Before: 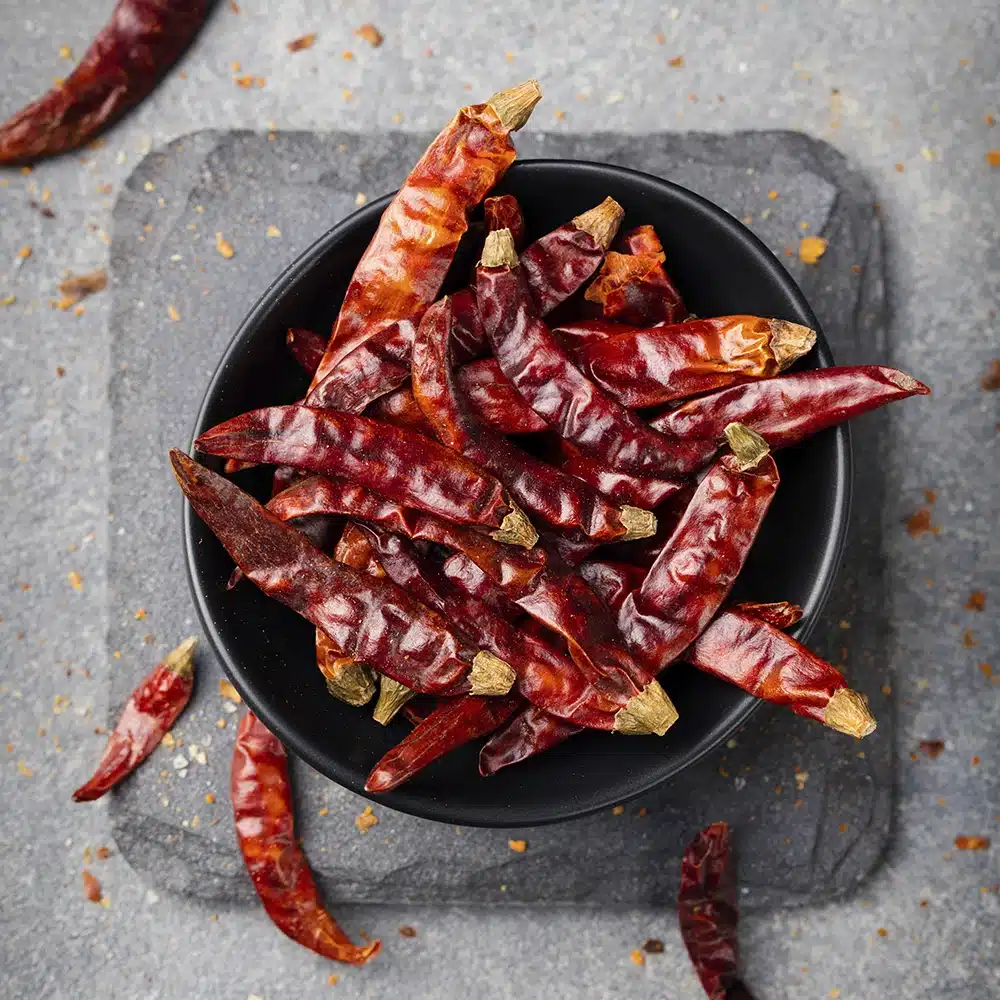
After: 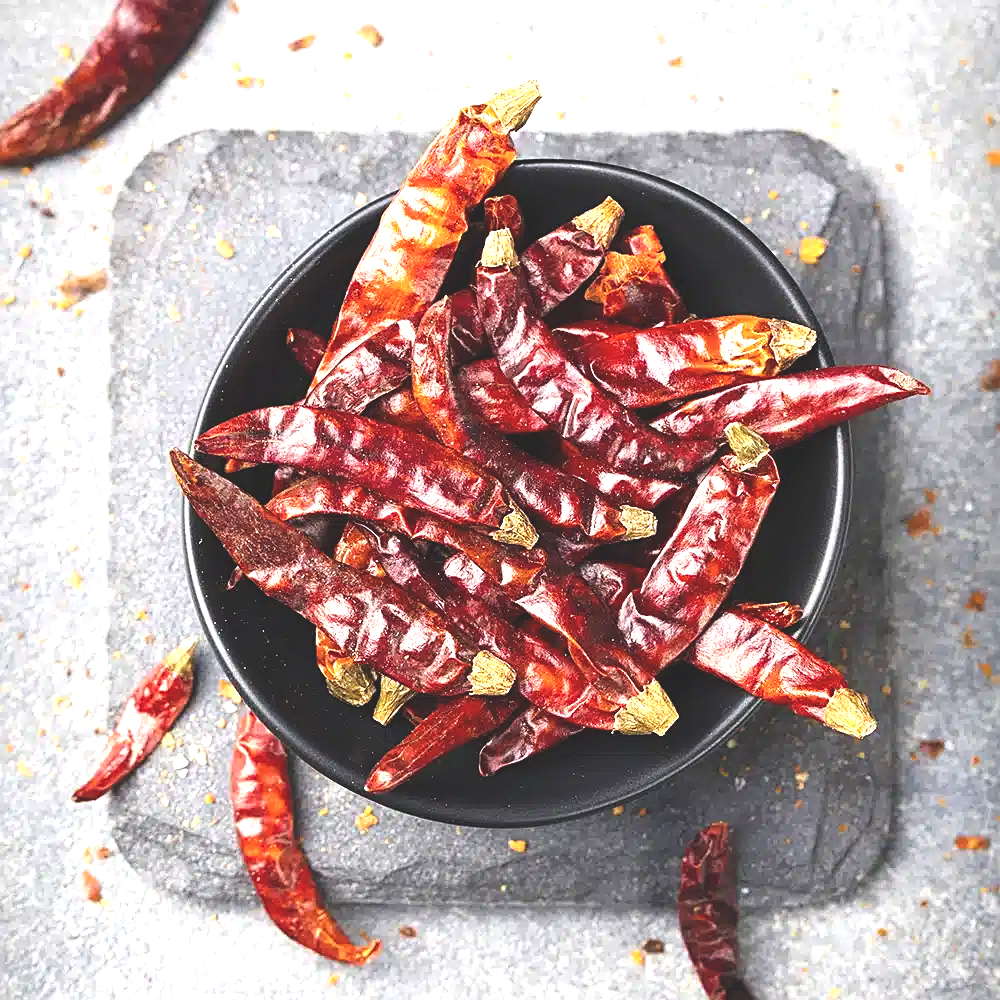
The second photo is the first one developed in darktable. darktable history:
color balance rgb: global offset › luminance 1.971%, perceptual saturation grading › global saturation 0.004%, global vibrance 14.354%
exposure: exposure 1.208 EV, compensate highlight preservation false
sharpen: on, module defaults
